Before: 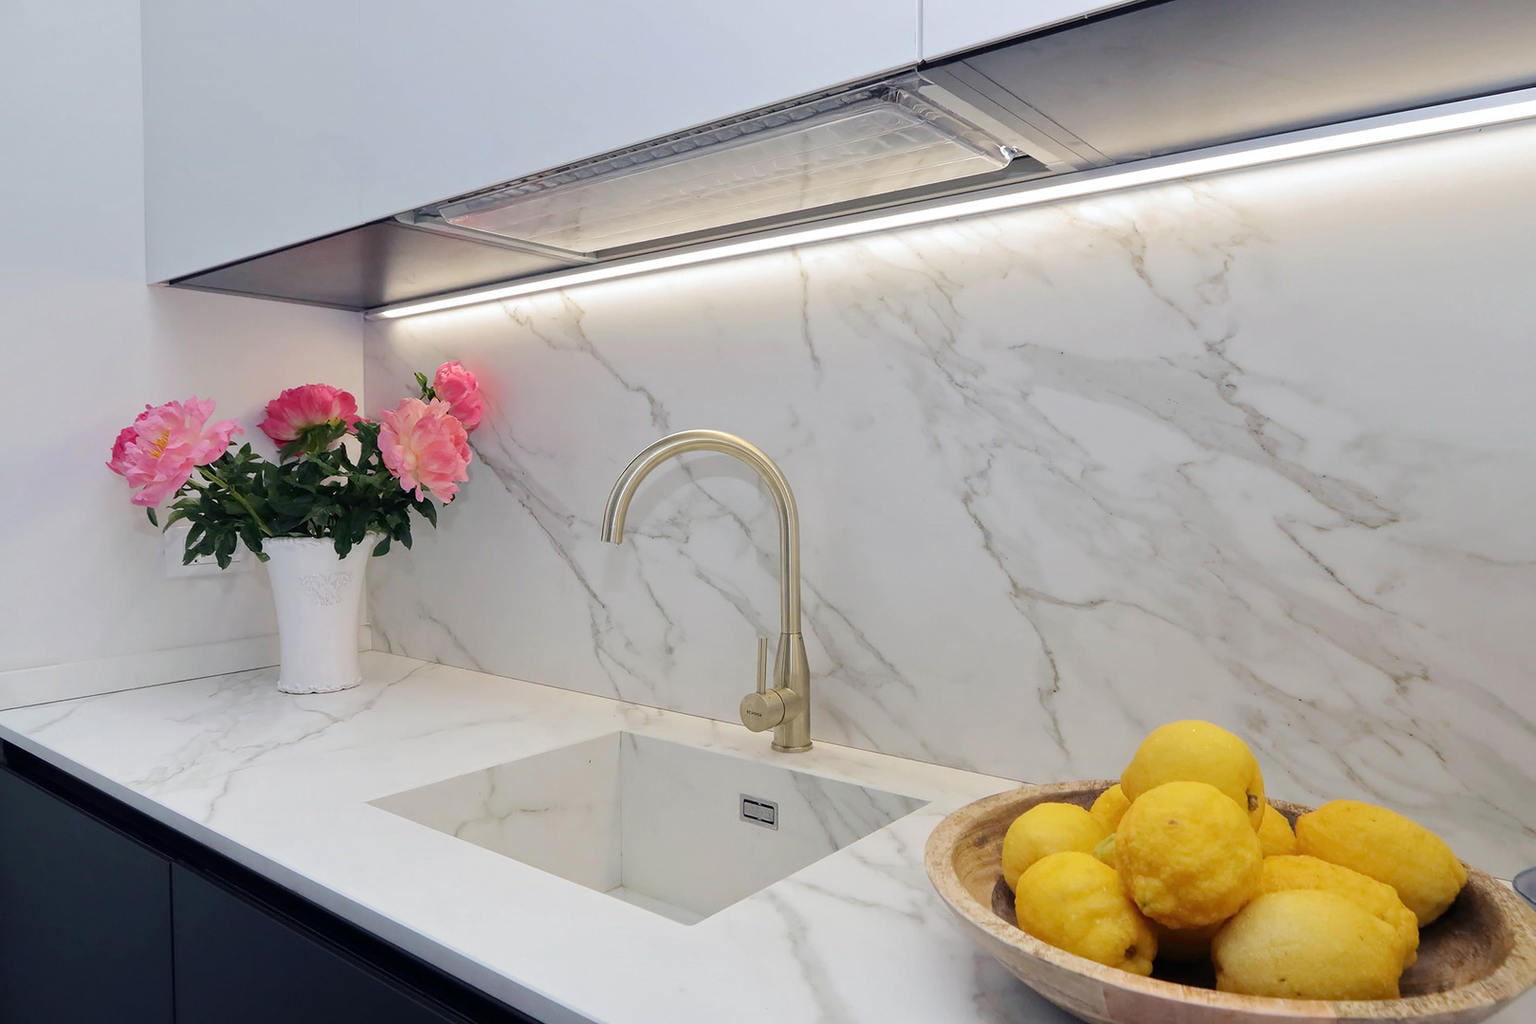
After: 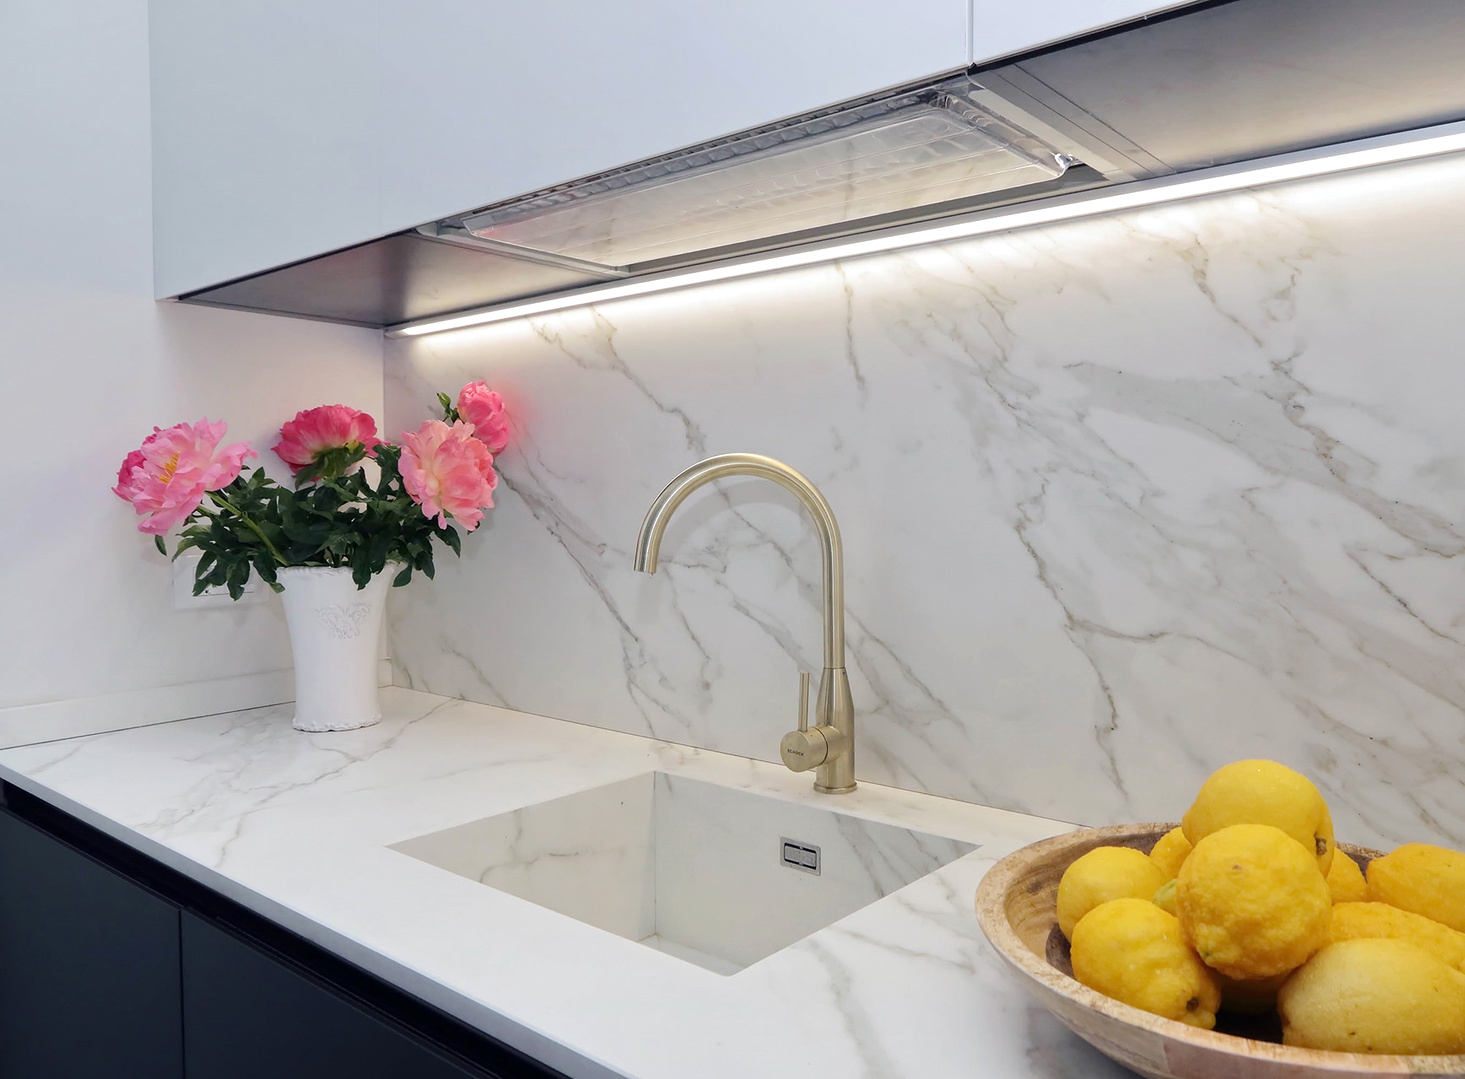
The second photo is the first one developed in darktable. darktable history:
crop: right 9.509%, bottom 0.031%
exposure: exposure 0.081 EV, compensate highlight preservation false
